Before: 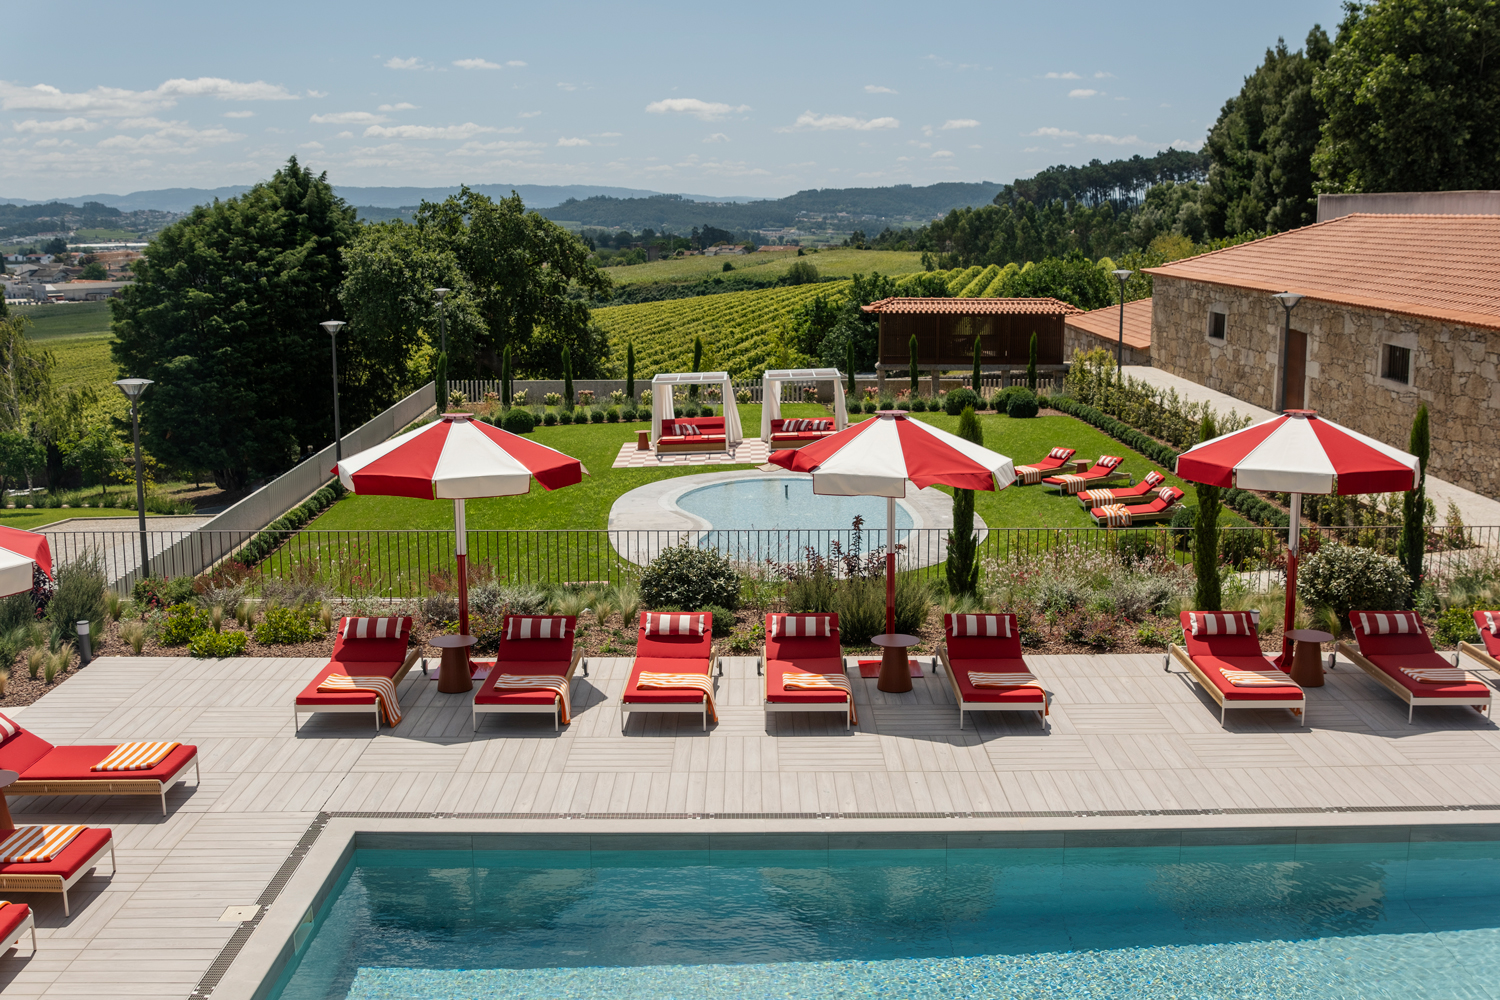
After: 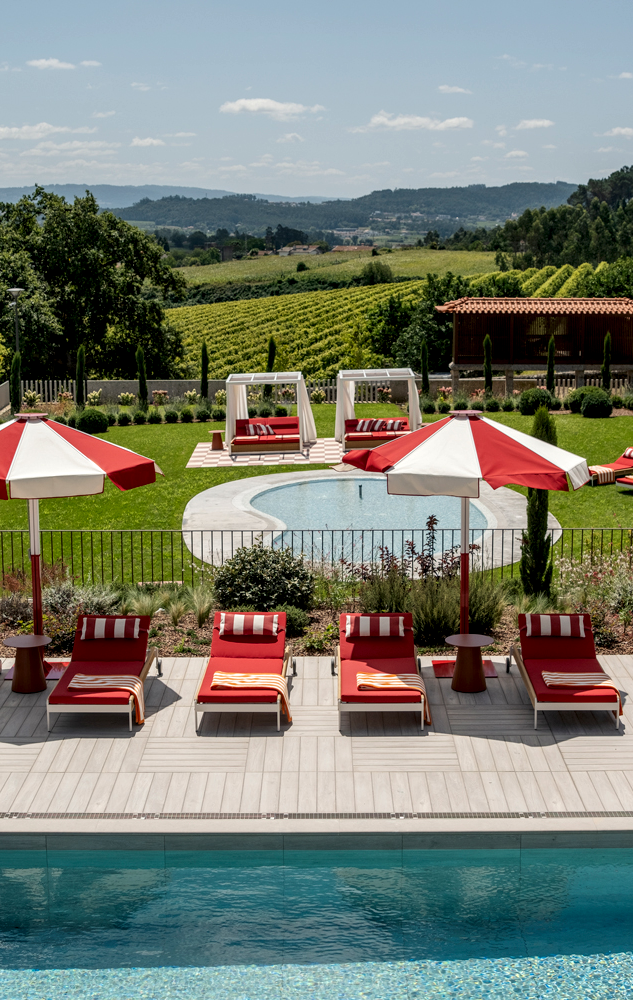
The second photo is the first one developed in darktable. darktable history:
local contrast: highlights 24%, shadows 74%, midtone range 0.75
crop: left 28.438%, right 29.349%
